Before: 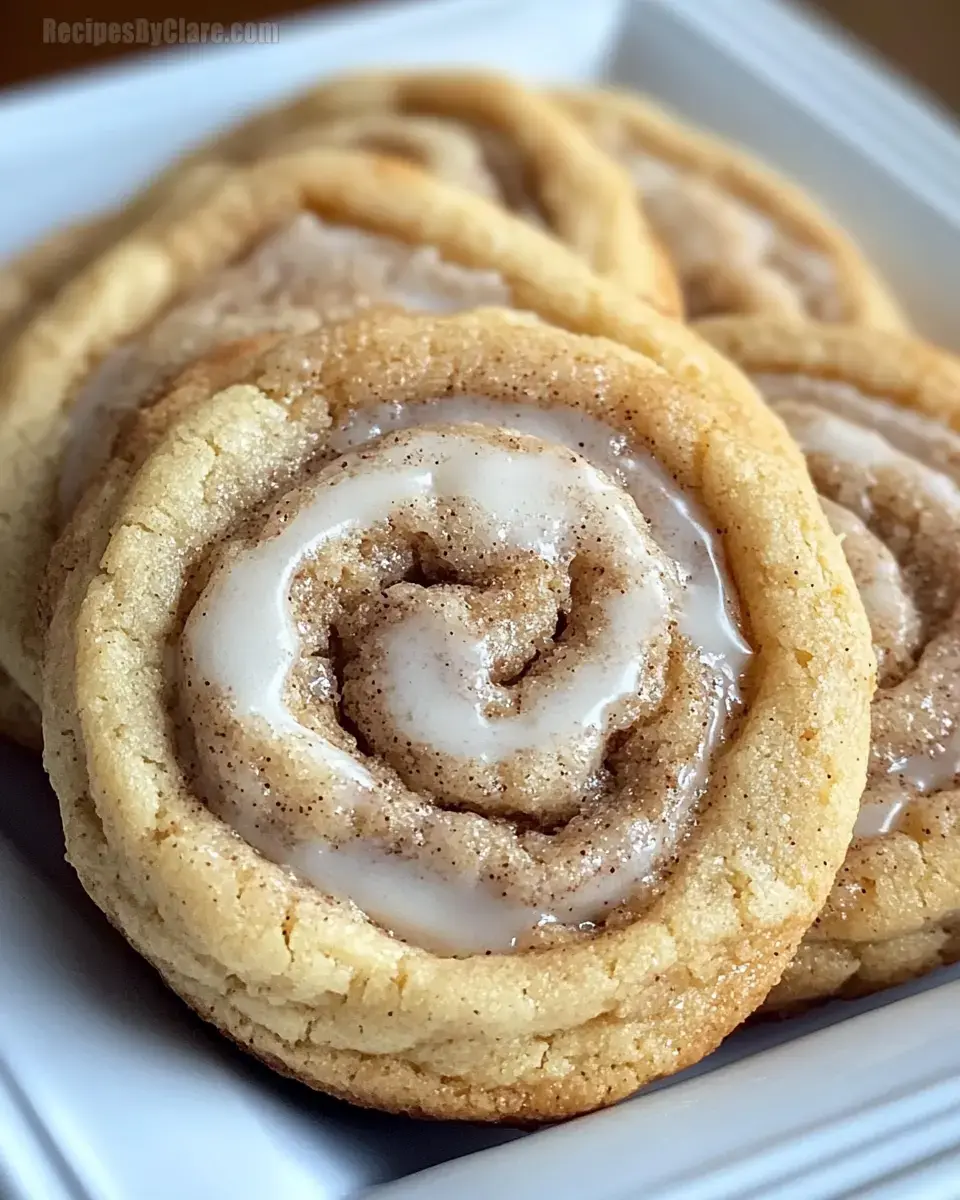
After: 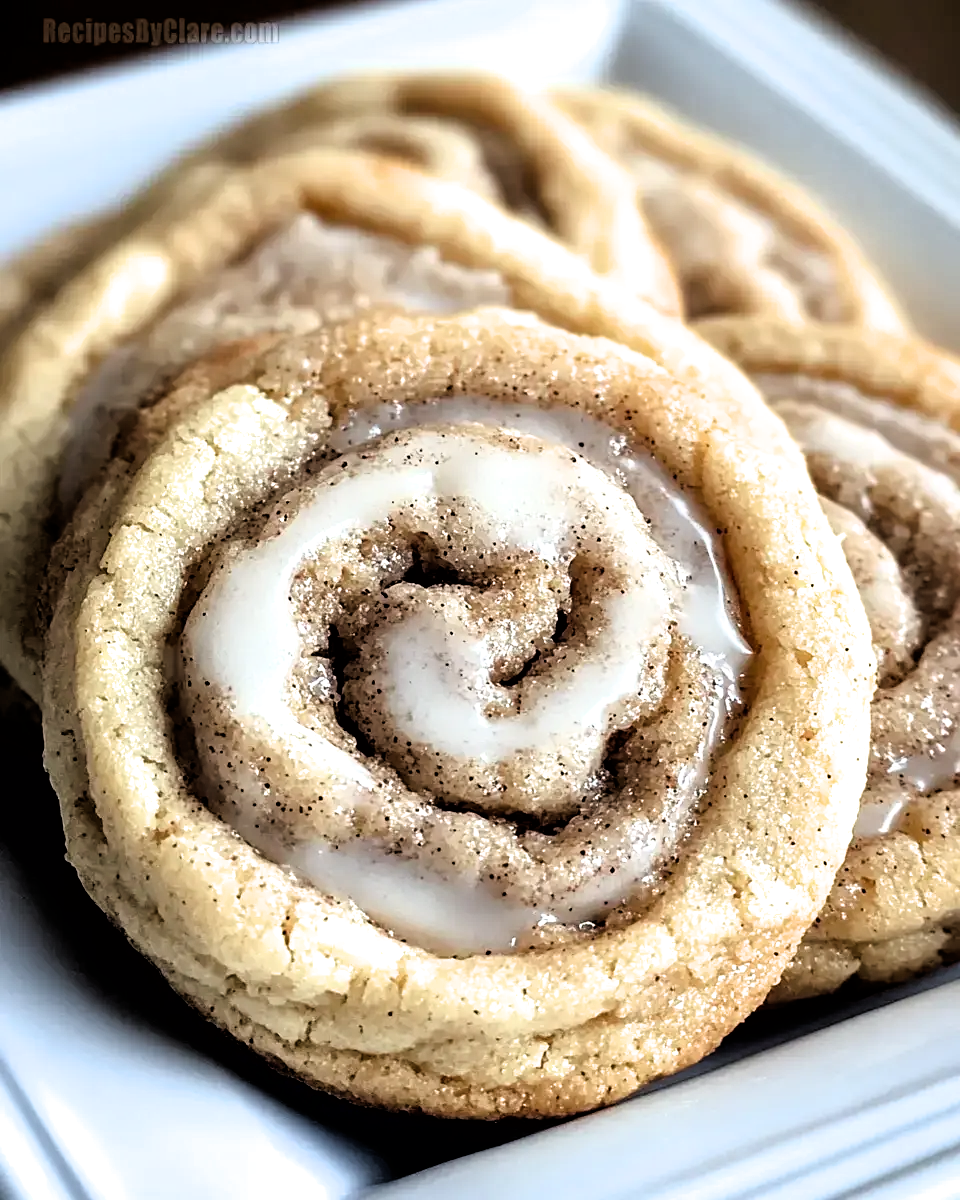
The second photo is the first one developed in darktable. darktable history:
filmic rgb: black relative exposure -3.61 EV, white relative exposure 2.14 EV, hardness 3.64, color science v6 (2022)
